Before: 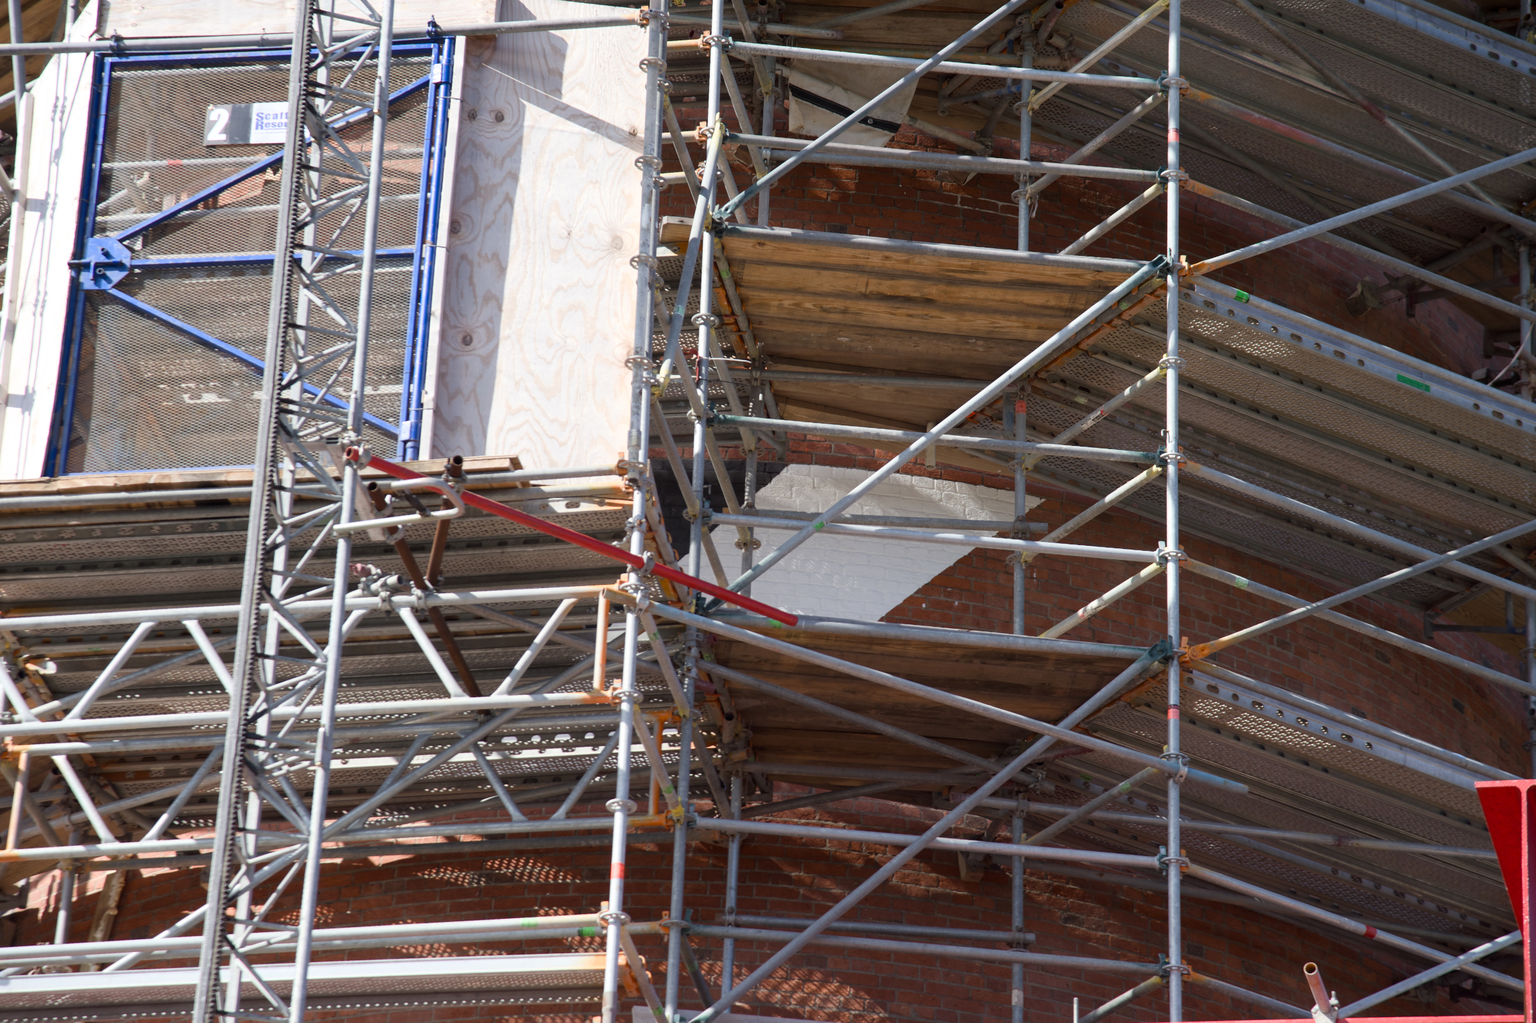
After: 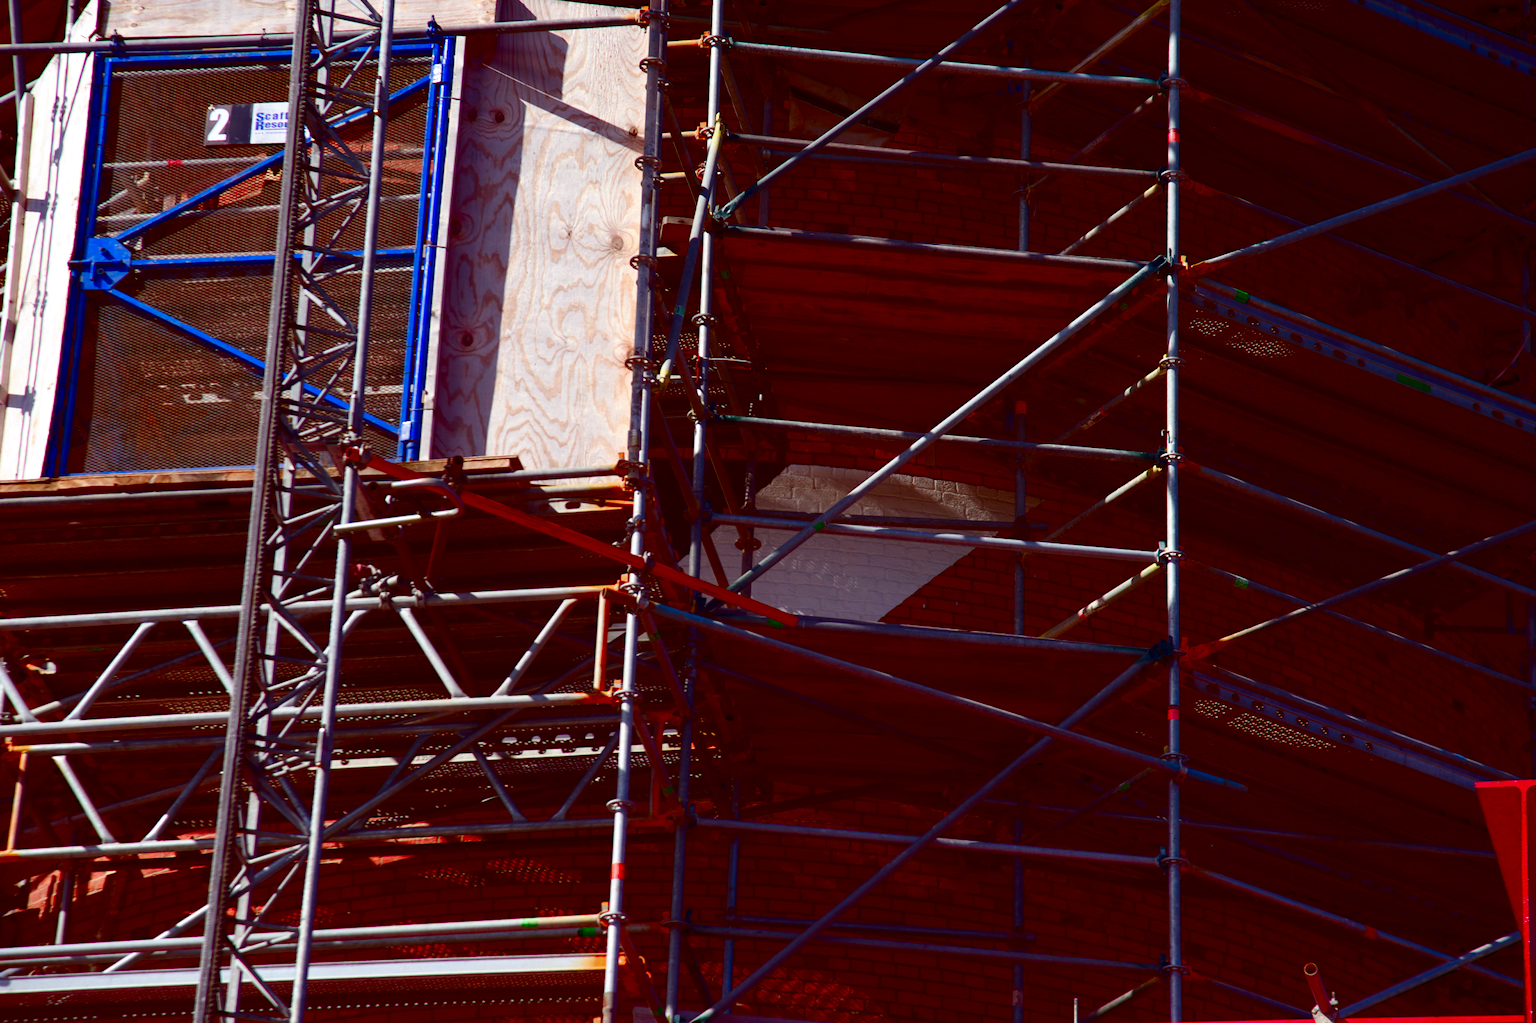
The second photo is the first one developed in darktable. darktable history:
contrast brightness saturation: brightness -1, saturation 1
rgb levels: mode RGB, independent channels, levels [[0, 0.474, 1], [0, 0.5, 1], [0, 0.5, 1]]
